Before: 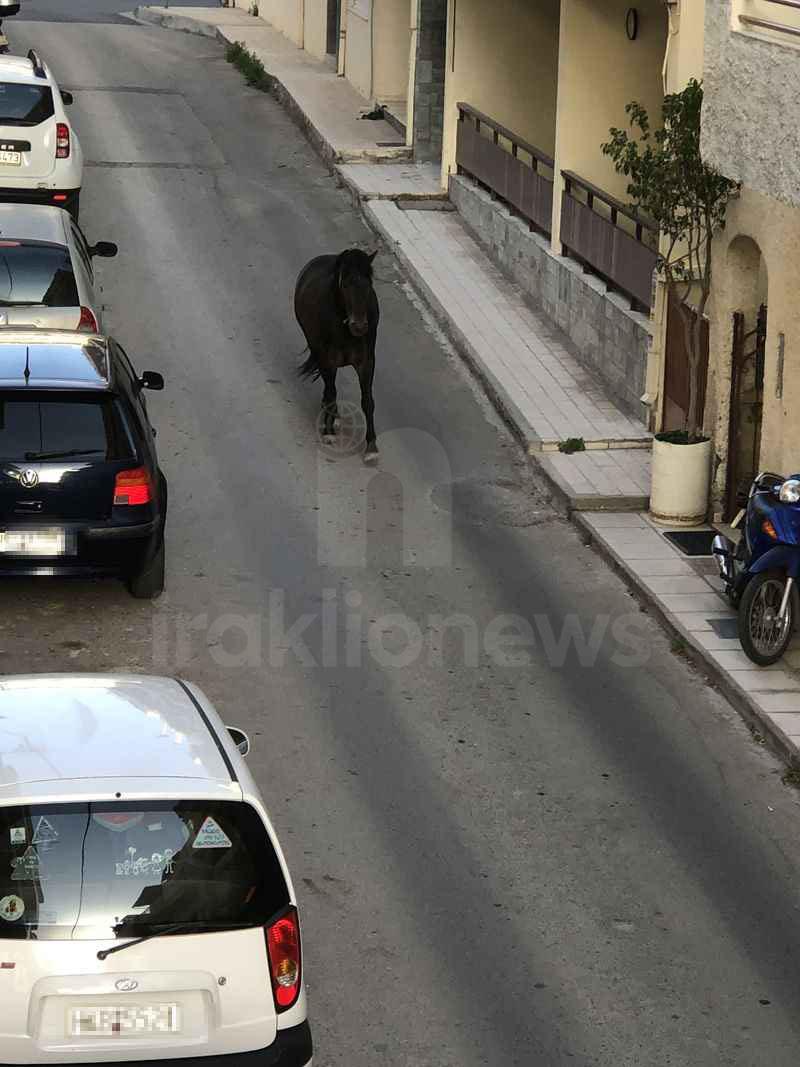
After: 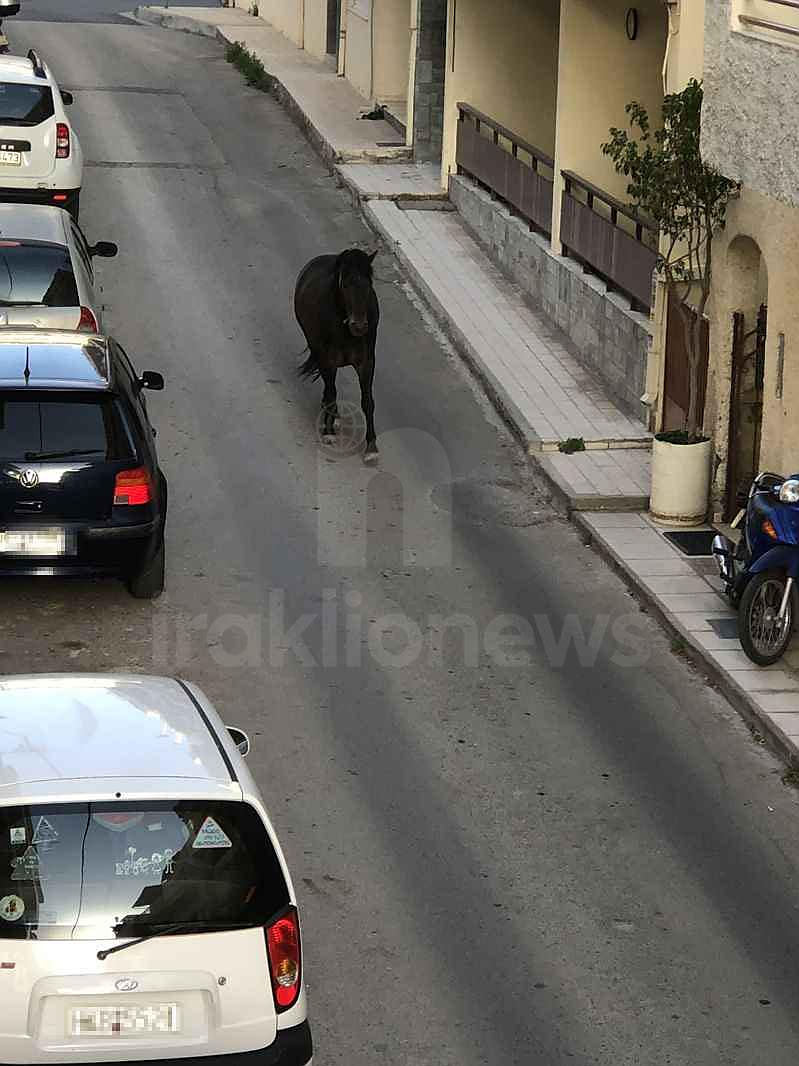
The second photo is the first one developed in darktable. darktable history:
sharpen: radius 0.969, amount 0.604
